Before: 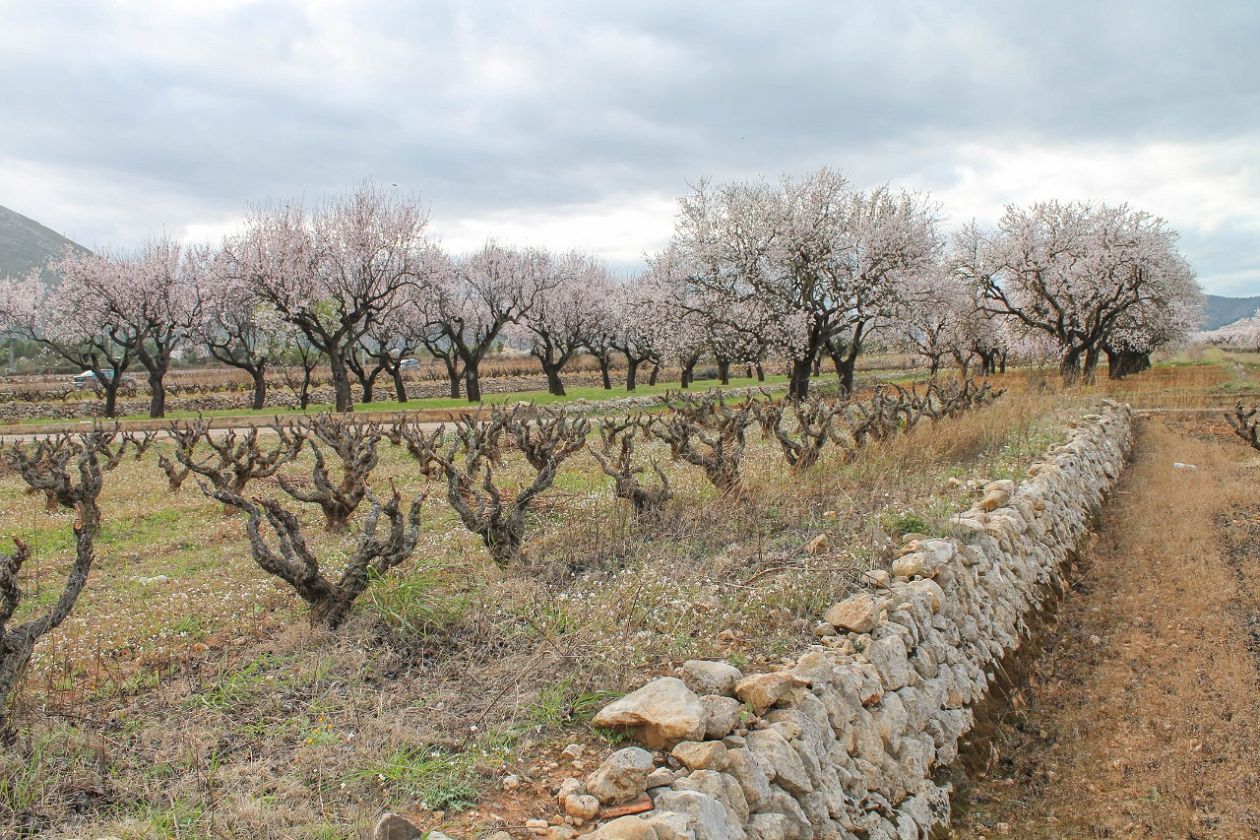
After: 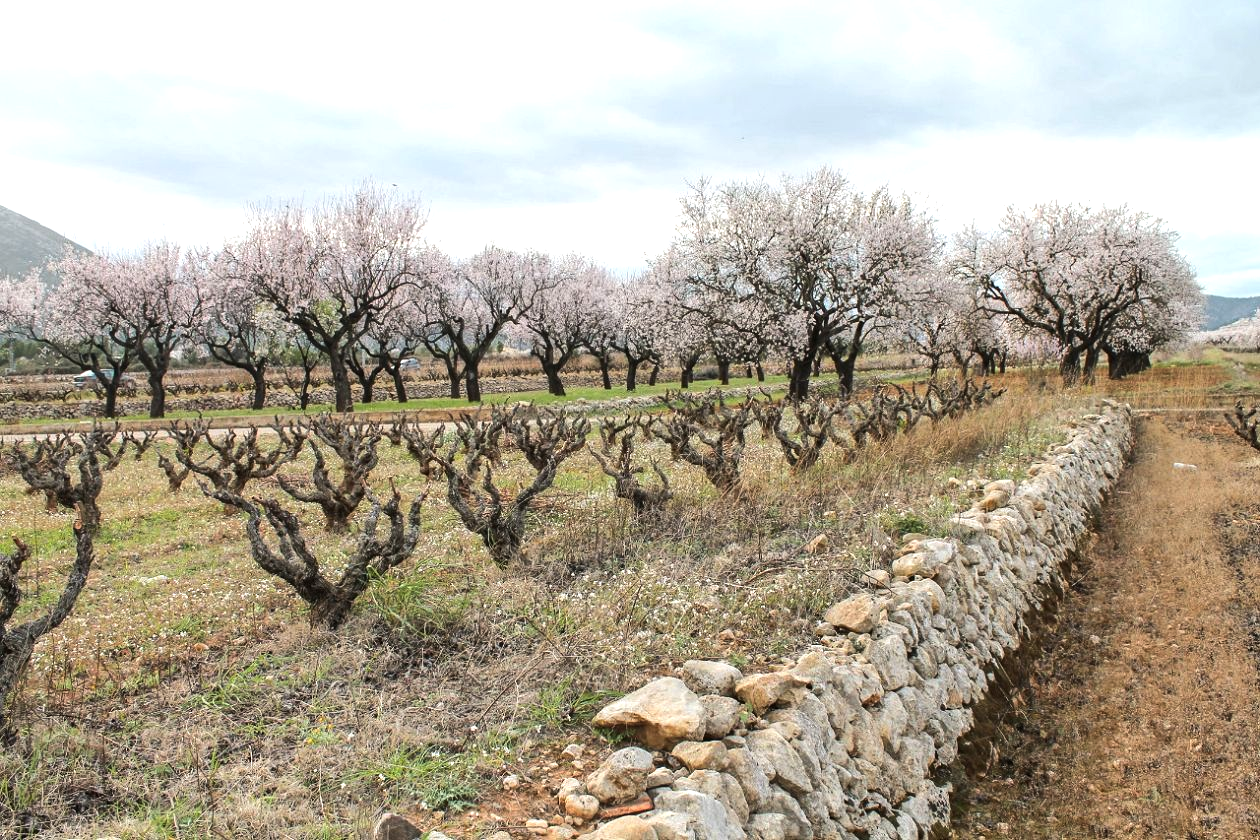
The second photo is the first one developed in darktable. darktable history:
exposure: black level correction 0.001, exposure -0.125 EV, compensate exposure bias true, compensate highlight preservation false
tone equalizer: -8 EV -0.75 EV, -7 EV -0.7 EV, -6 EV -0.6 EV, -5 EV -0.4 EV, -3 EV 0.4 EV, -2 EV 0.6 EV, -1 EV 0.7 EV, +0 EV 0.75 EV, edges refinement/feathering 500, mask exposure compensation -1.57 EV, preserve details no
